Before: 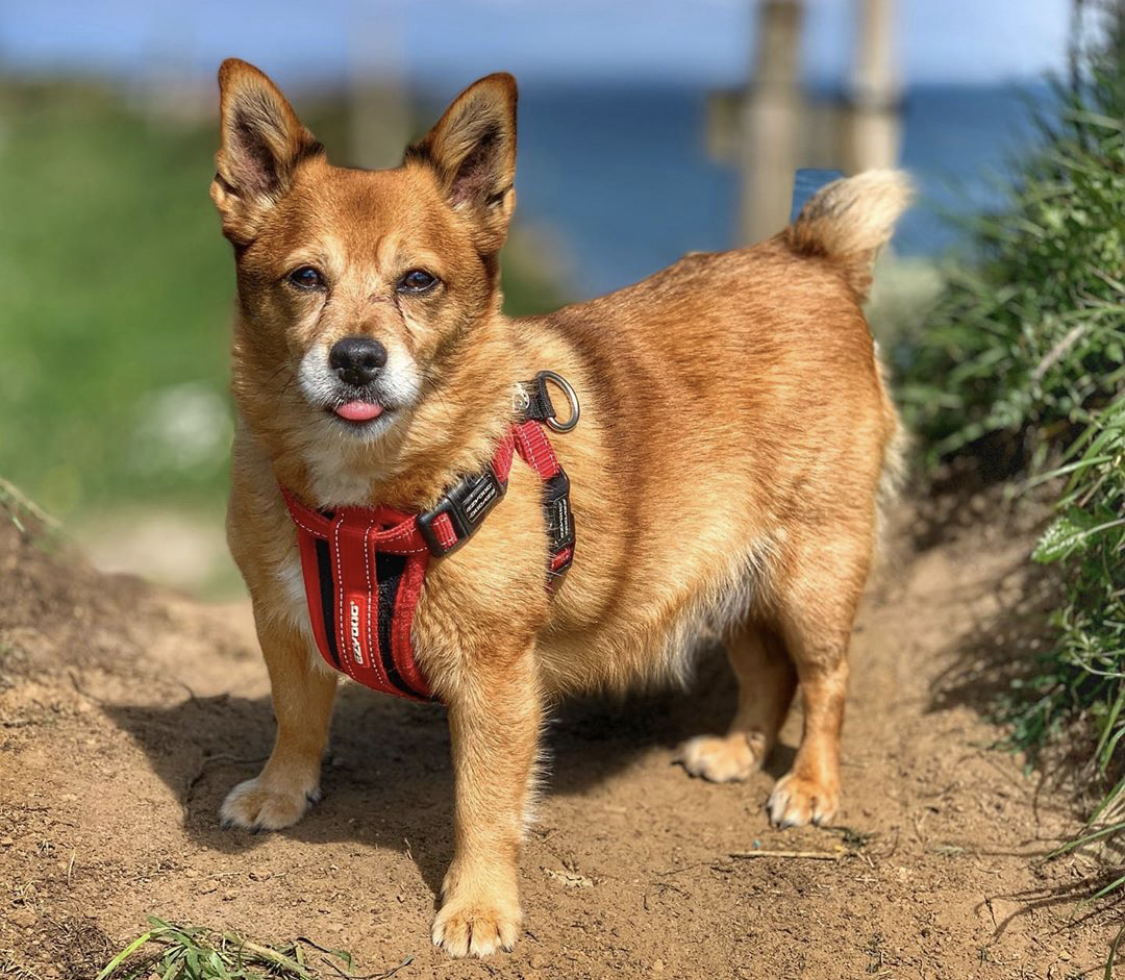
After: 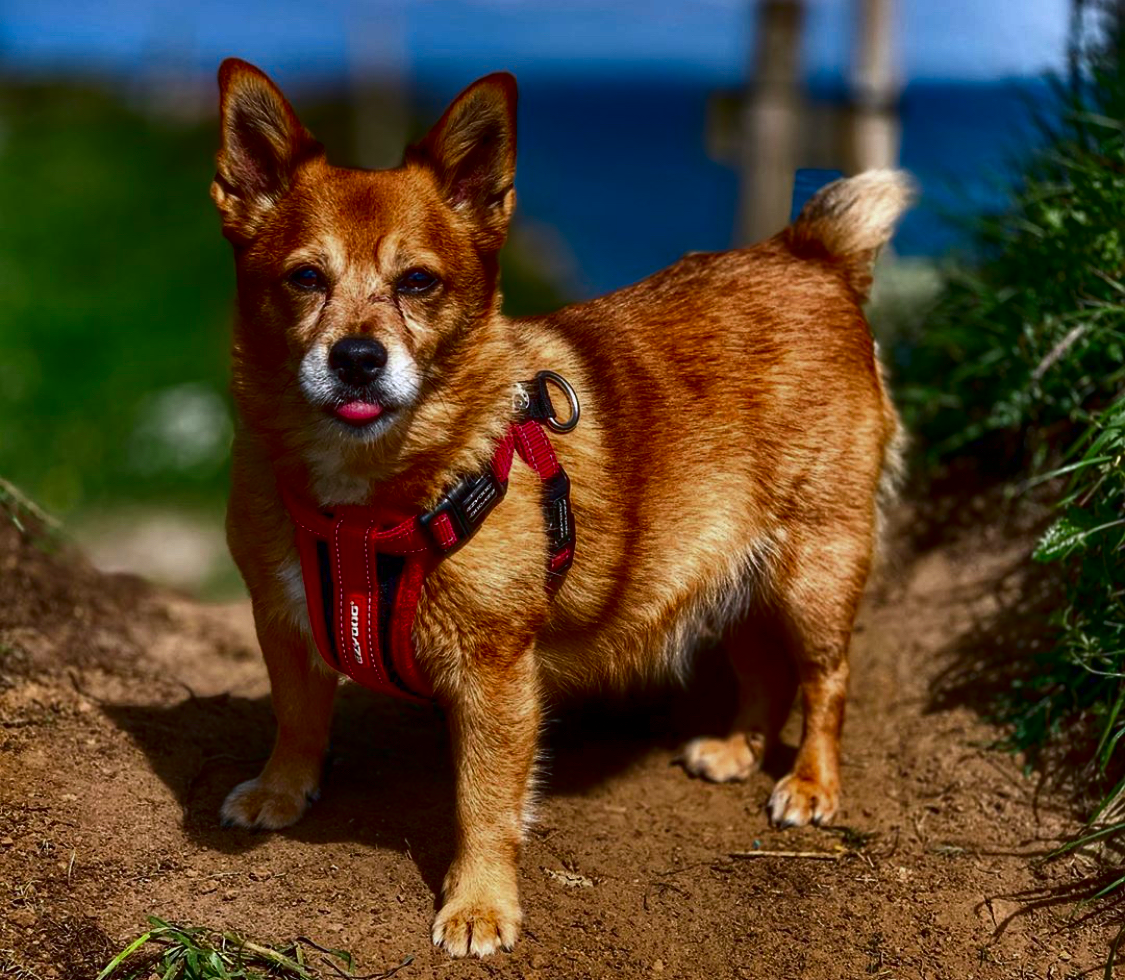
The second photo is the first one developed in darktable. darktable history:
color calibration: illuminant as shot in camera, x 0.358, y 0.373, temperature 4628.91 K, saturation algorithm version 1 (2020)
contrast brightness saturation: contrast 0.091, brightness -0.595, saturation 0.166
